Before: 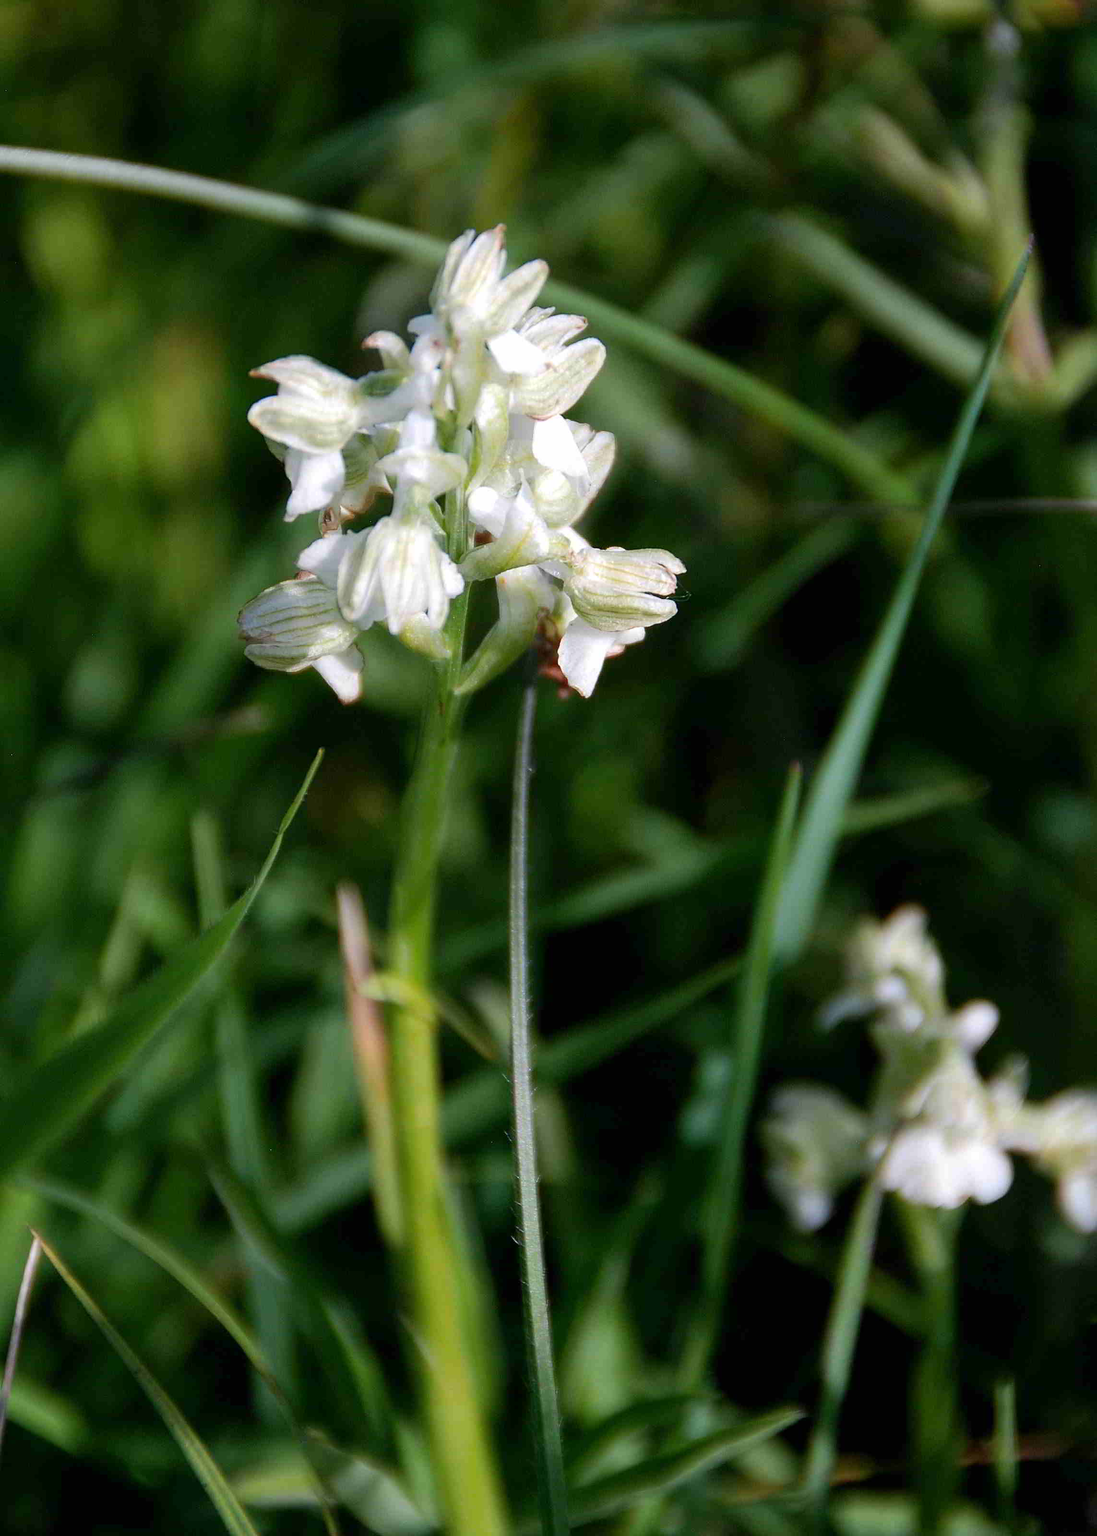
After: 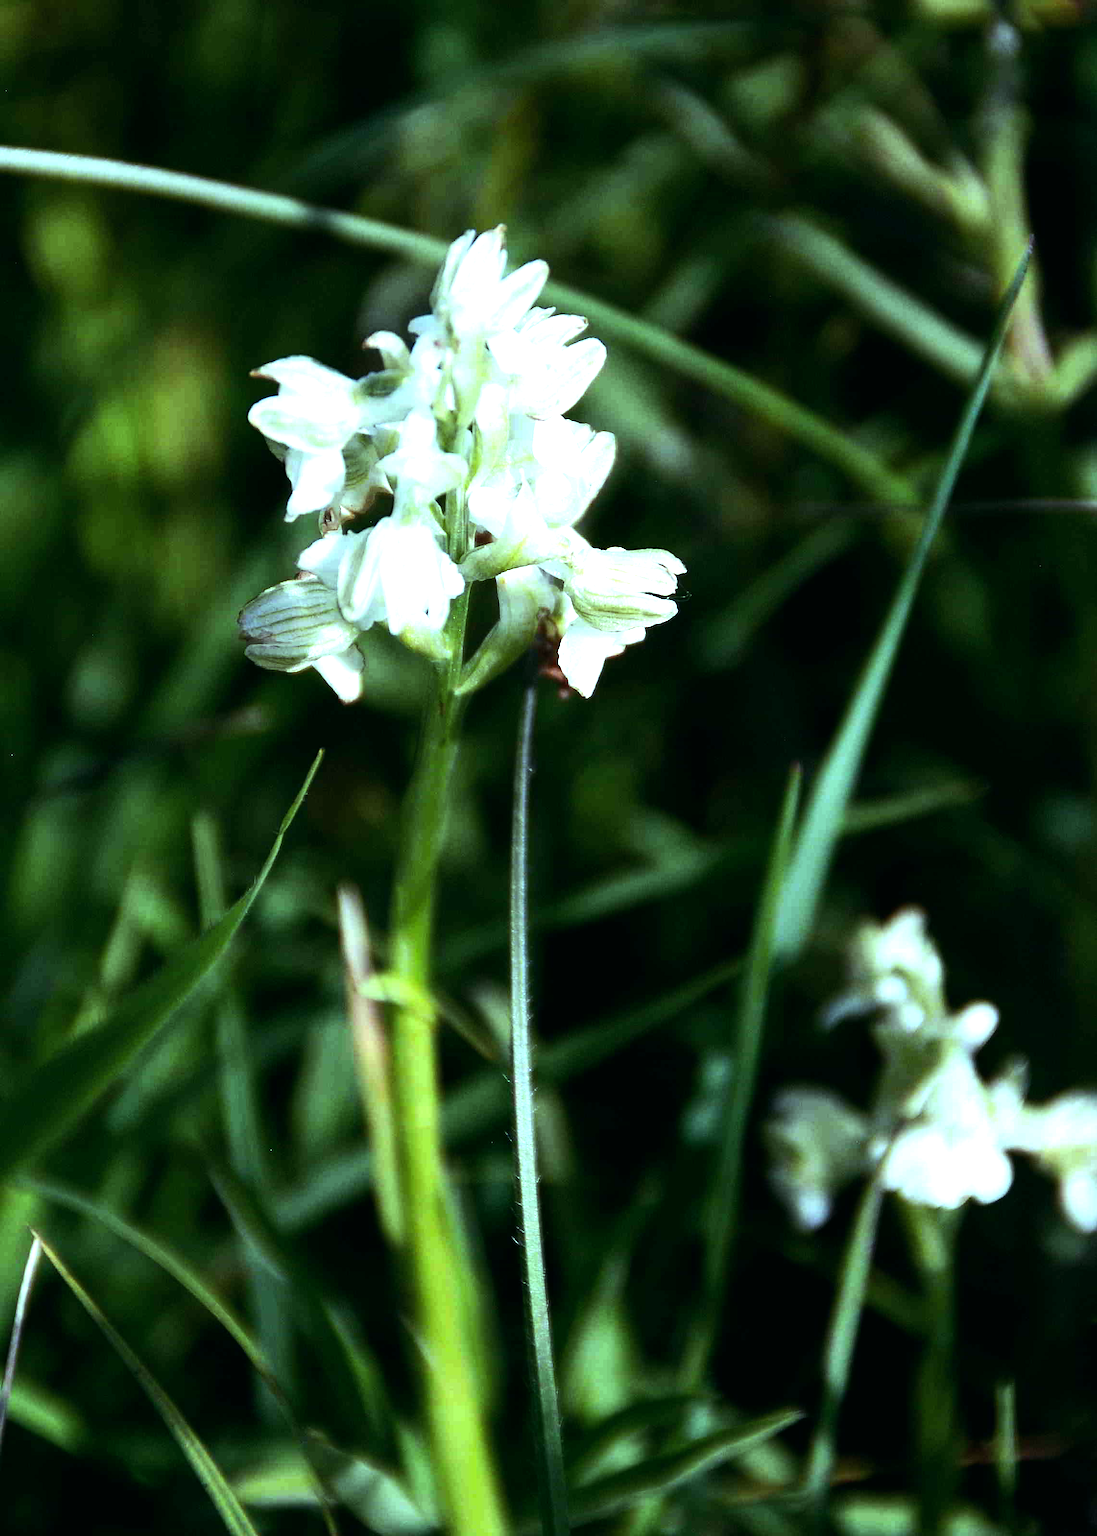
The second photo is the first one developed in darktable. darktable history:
tone equalizer: -8 EV -1.08 EV, -7 EV -1.01 EV, -6 EV -0.867 EV, -5 EV -0.578 EV, -3 EV 0.578 EV, -2 EV 0.867 EV, -1 EV 1.01 EV, +0 EV 1.08 EV, edges refinement/feathering 500, mask exposure compensation -1.57 EV, preserve details no
color balance: mode lift, gamma, gain (sRGB), lift [0.997, 0.979, 1.021, 1.011], gamma [1, 1.084, 0.916, 0.998], gain [1, 0.87, 1.13, 1.101], contrast 4.55%, contrast fulcrum 38.24%, output saturation 104.09%
white balance: red 0.986, blue 1.01
